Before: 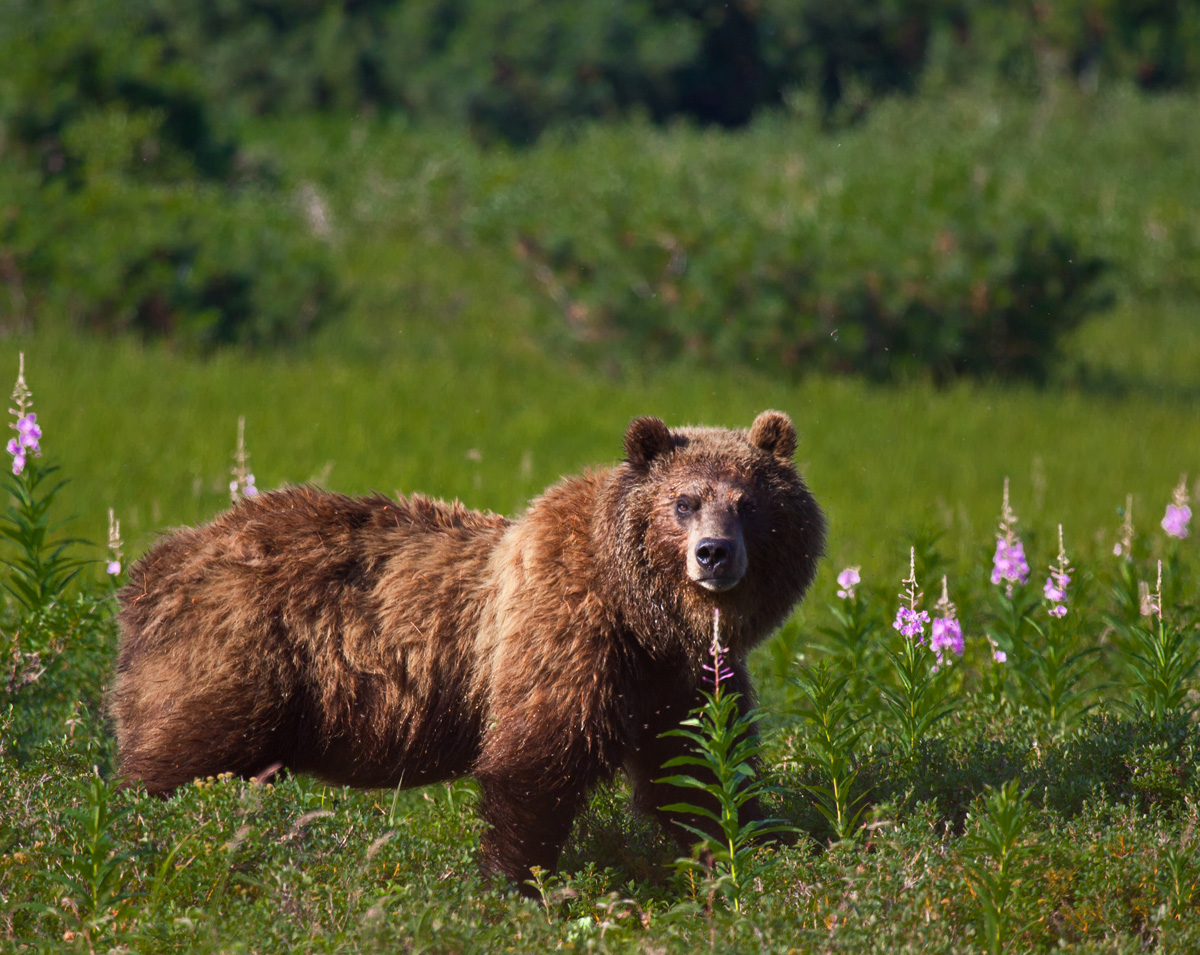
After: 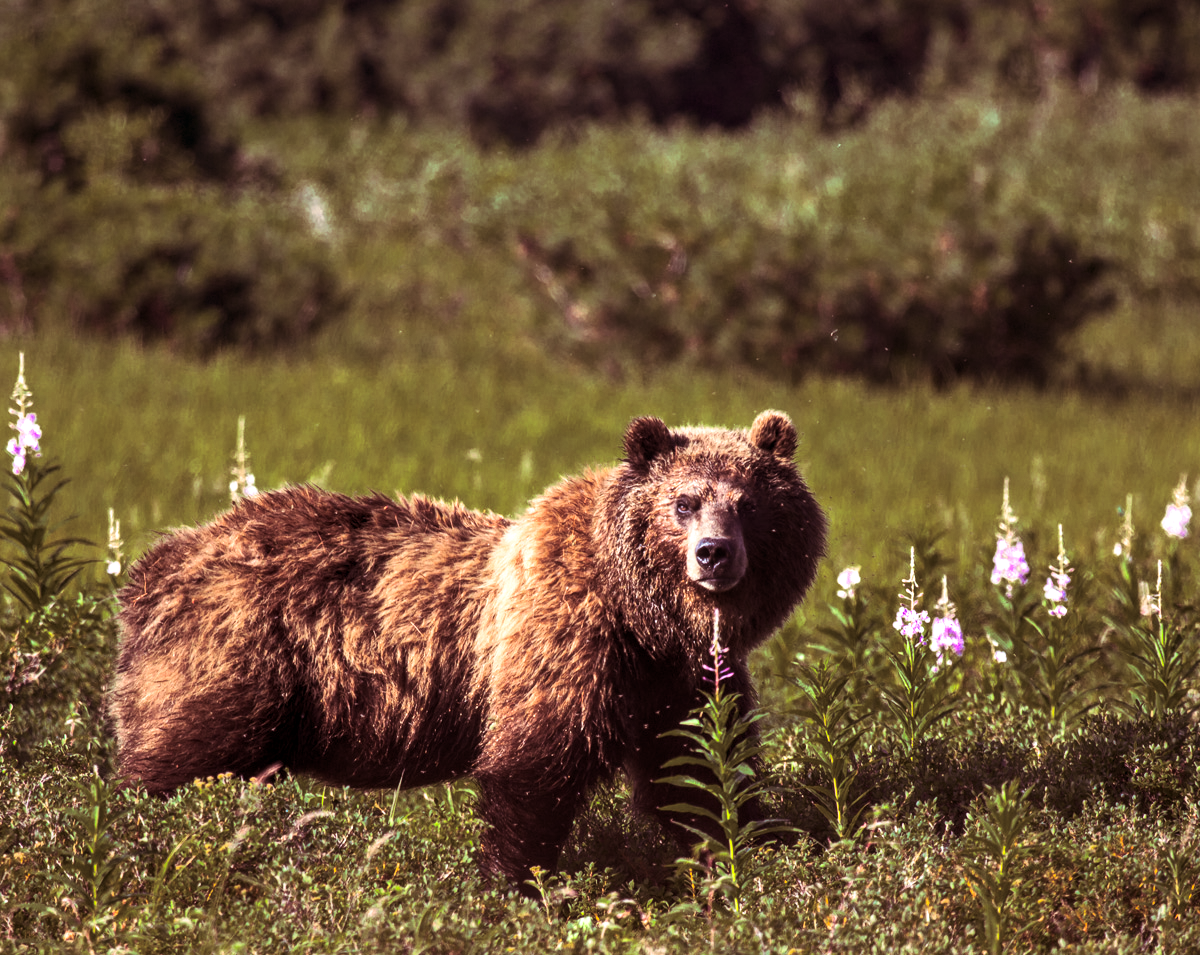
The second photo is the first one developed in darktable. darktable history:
local contrast: detail 130%
split-toning: on, module defaults
contrast brightness saturation: contrast 0.2, brightness 0.16, saturation 0.22
tone equalizer: -8 EV -0.417 EV, -7 EV -0.389 EV, -6 EV -0.333 EV, -5 EV -0.222 EV, -3 EV 0.222 EV, -2 EV 0.333 EV, -1 EV 0.389 EV, +0 EV 0.417 EV, edges refinement/feathering 500, mask exposure compensation -1.57 EV, preserve details no
